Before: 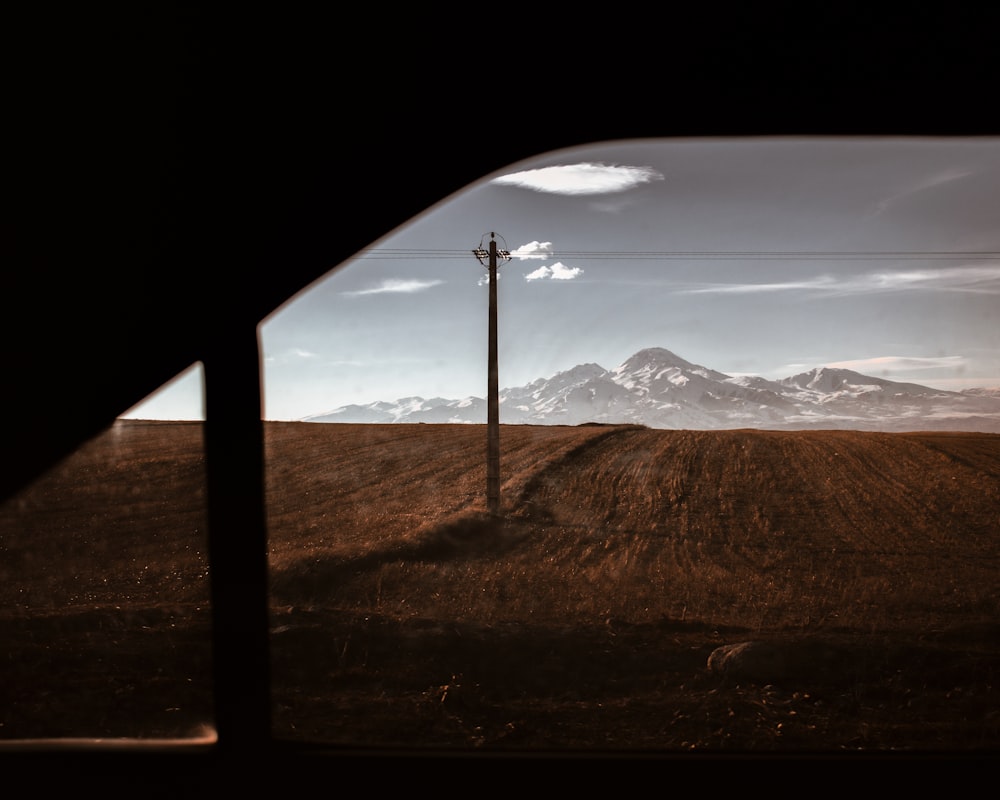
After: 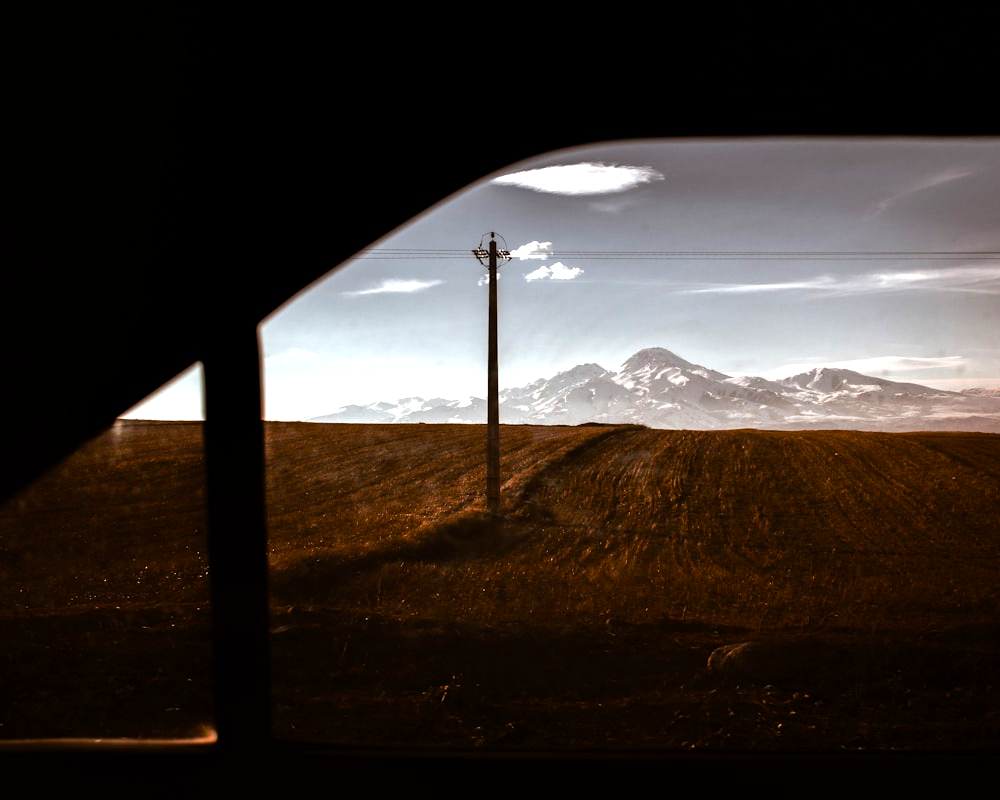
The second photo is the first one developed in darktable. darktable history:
color balance rgb: power › luminance 1.712%, perceptual saturation grading › global saturation 25.52%, perceptual saturation grading › highlights -28.721%, perceptual saturation grading › shadows 32.917%, perceptual brilliance grading › highlights 18.017%, perceptual brilliance grading › mid-tones 32.31%, perceptual brilliance grading › shadows -31.74%, global vibrance 20%
